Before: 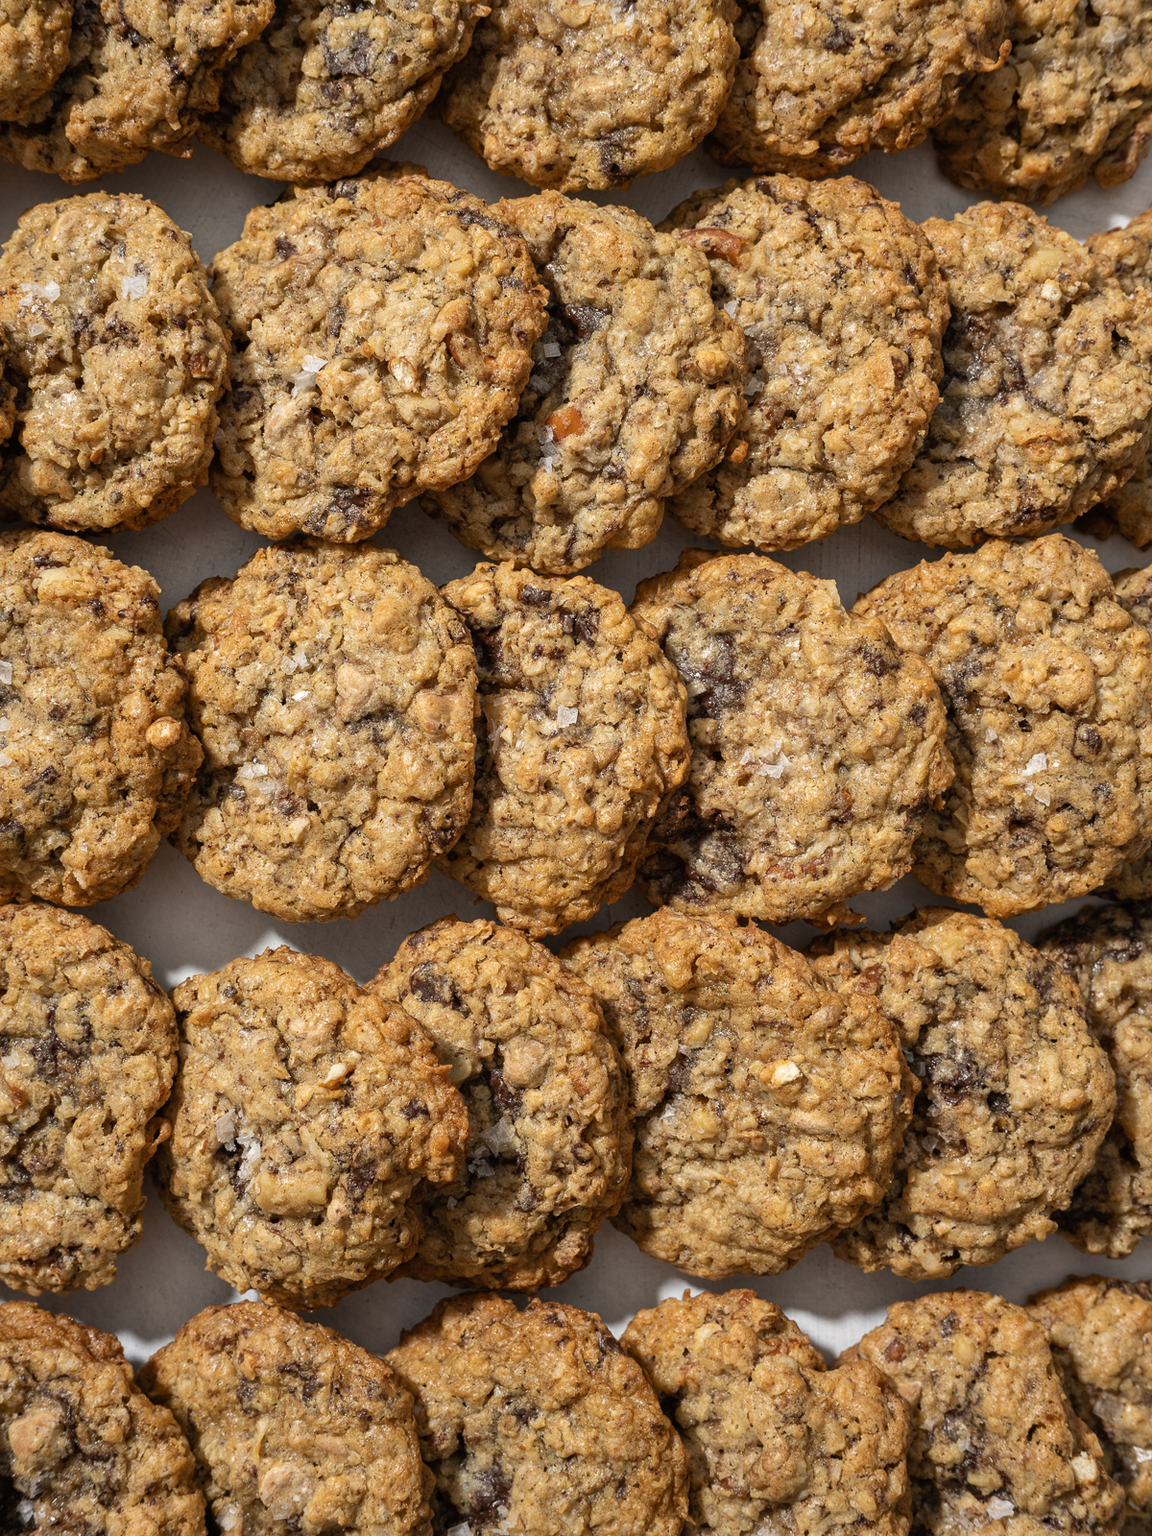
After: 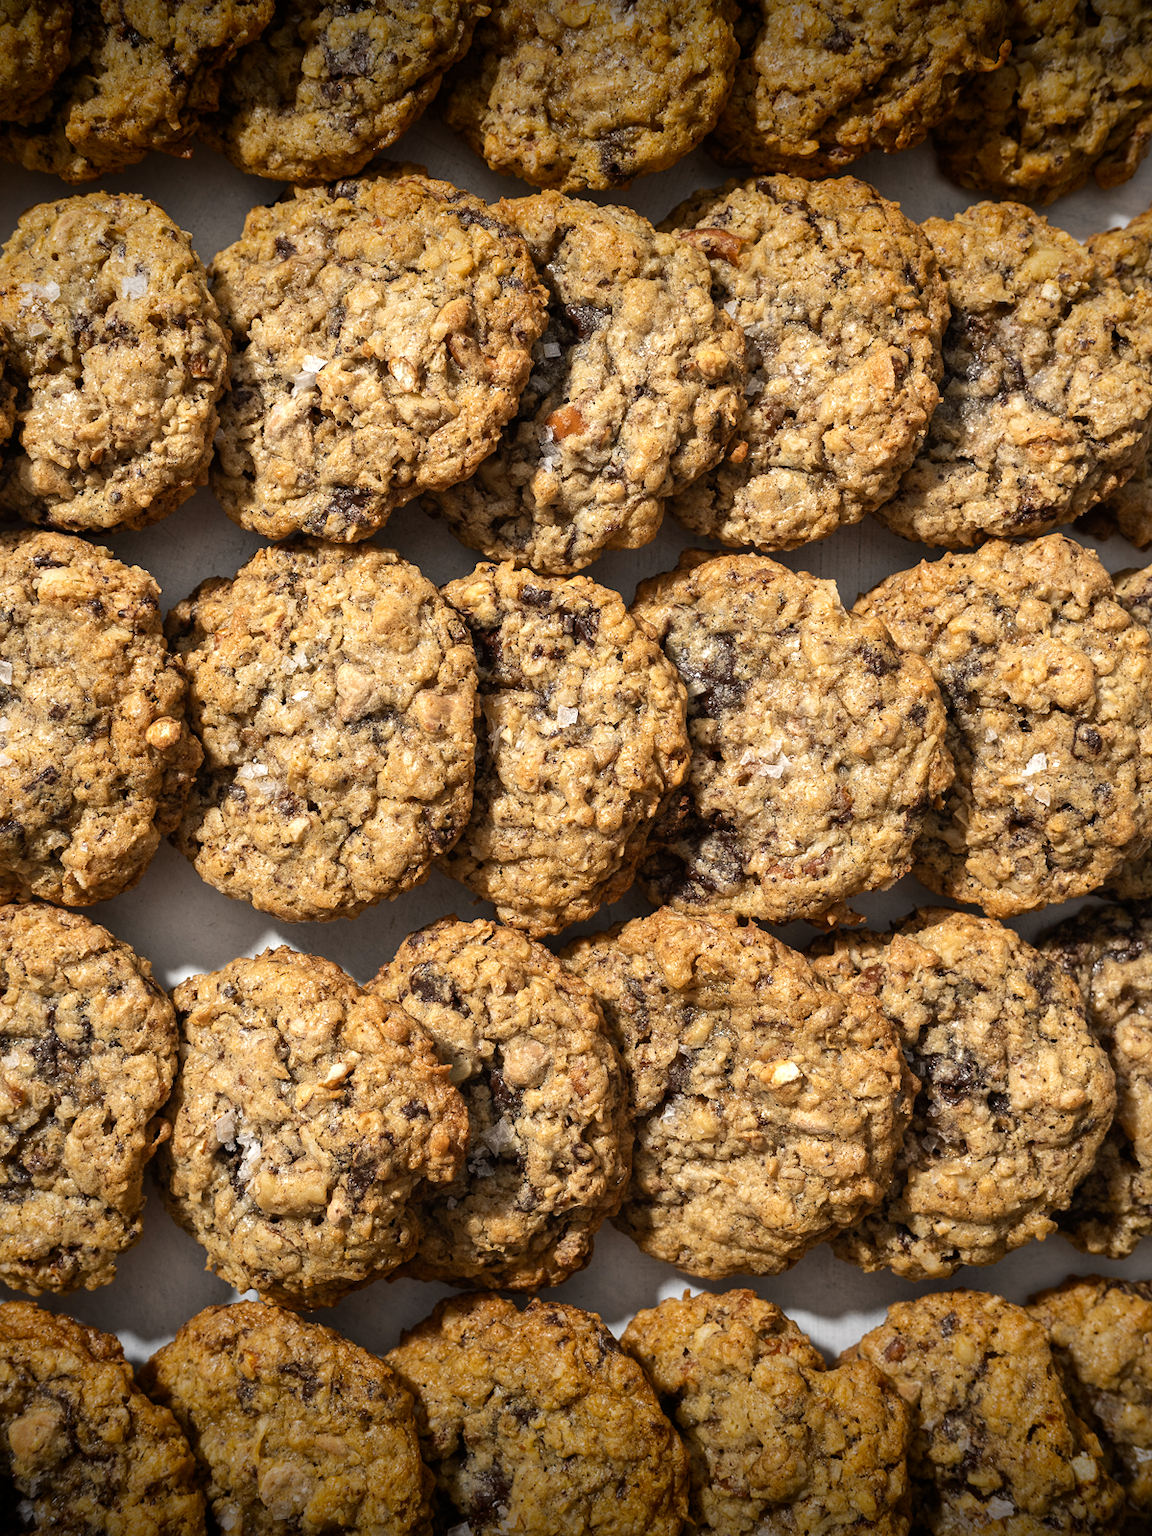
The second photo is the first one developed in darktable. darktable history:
vignetting: fall-off start 98.29%, fall-off radius 100%, brightness -1, saturation 0.5, width/height ratio 1.428
tone equalizer: -8 EV -0.417 EV, -7 EV -0.389 EV, -6 EV -0.333 EV, -5 EV -0.222 EV, -3 EV 0.222 EV, -2 EV 0.333 EV, -1 EV 0.389 EV, +0 EV 0.417 EV, edges refinement/feathering 500, mask exposure compensation -1.57 EV, preserve details no
